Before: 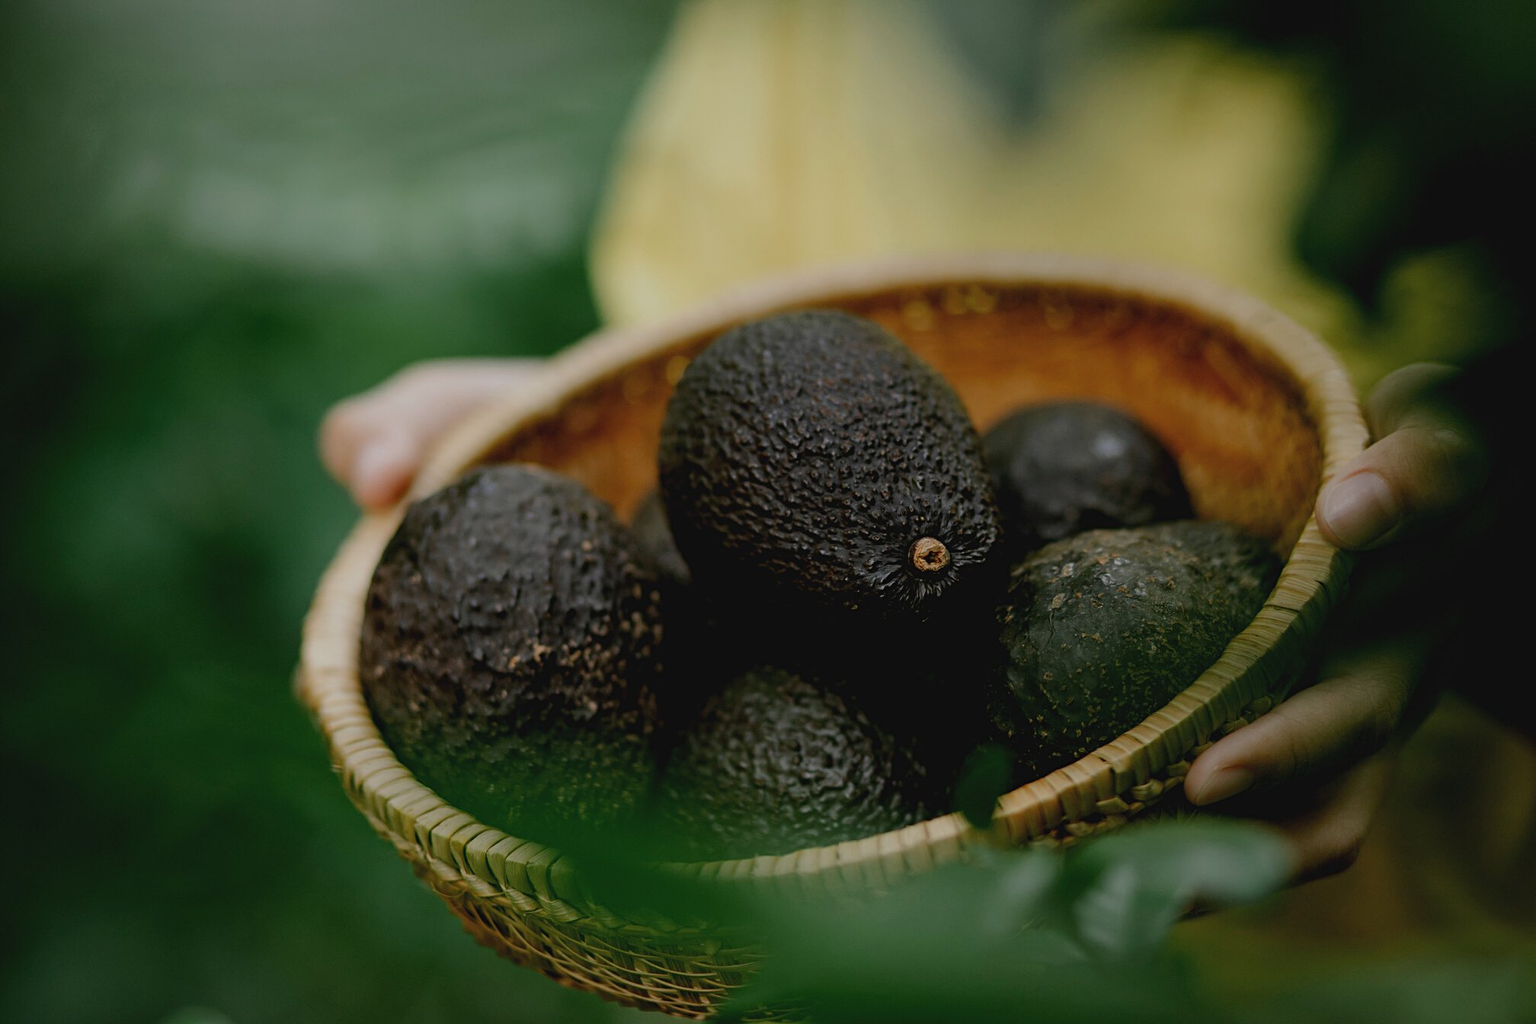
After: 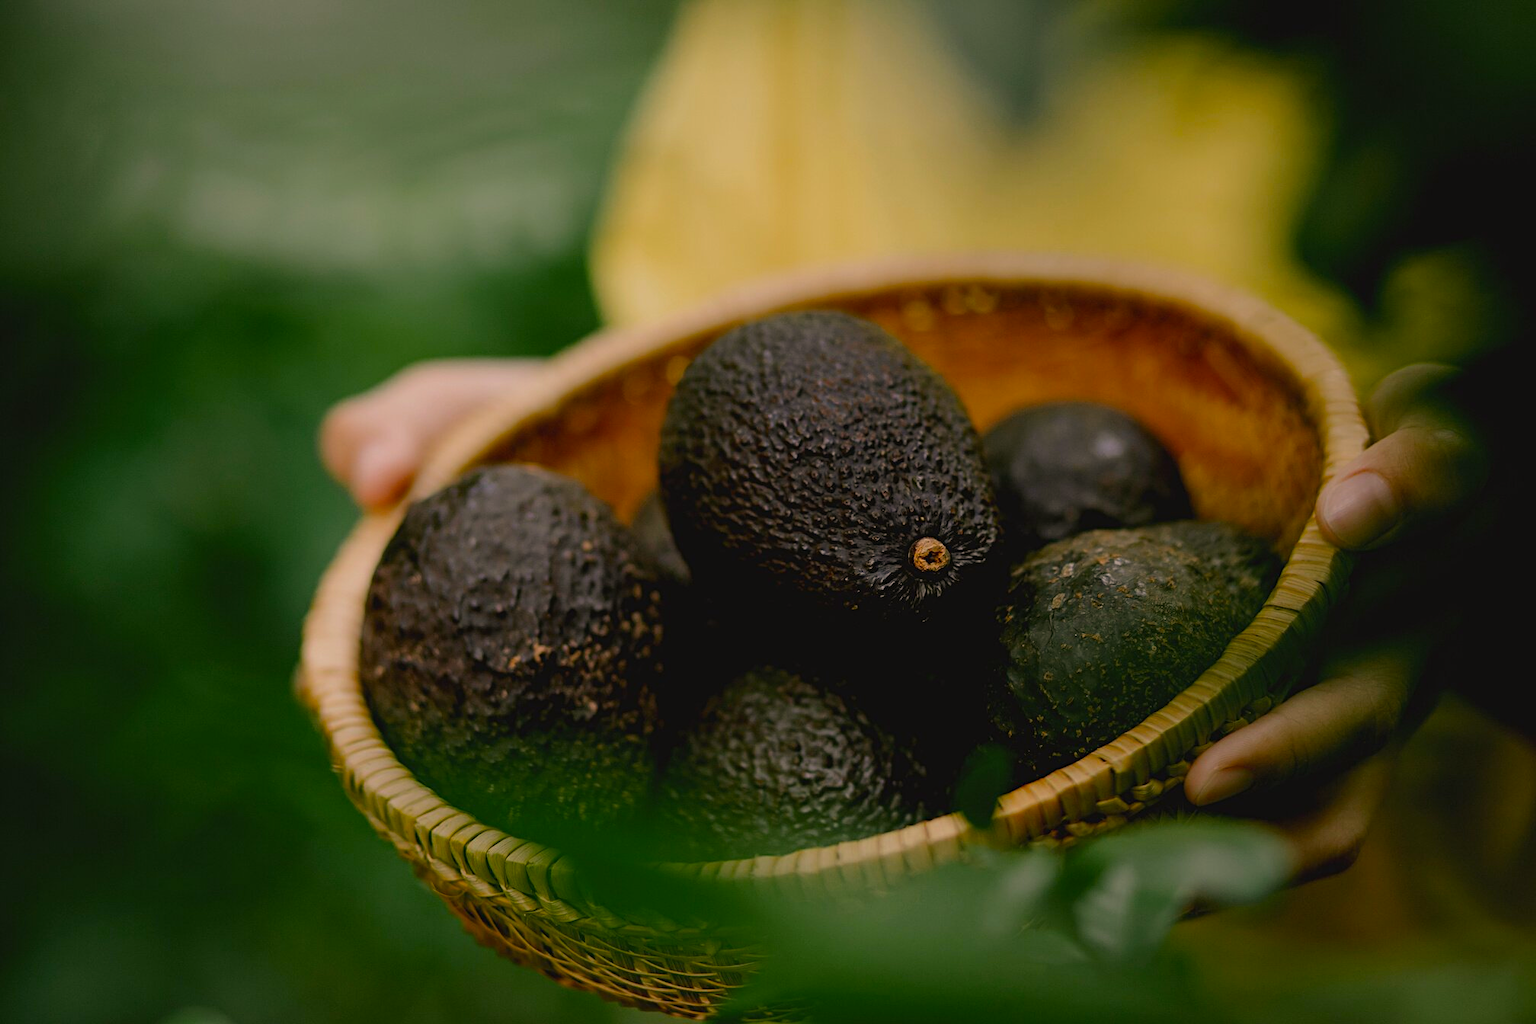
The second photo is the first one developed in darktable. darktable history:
color balance rgb: perceptual saturation grading › global saturation 20%, global vibrance 20%
color correction: highlights a* 11.96, highlights b* 11.58
